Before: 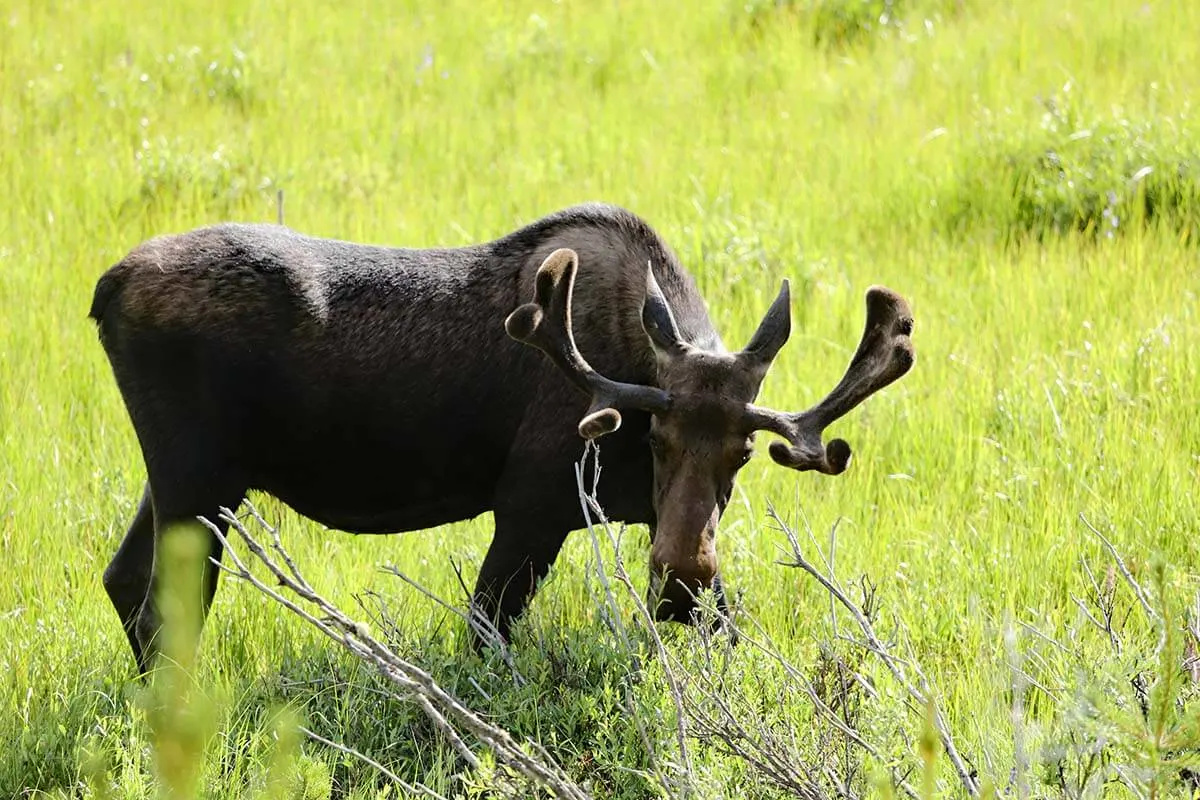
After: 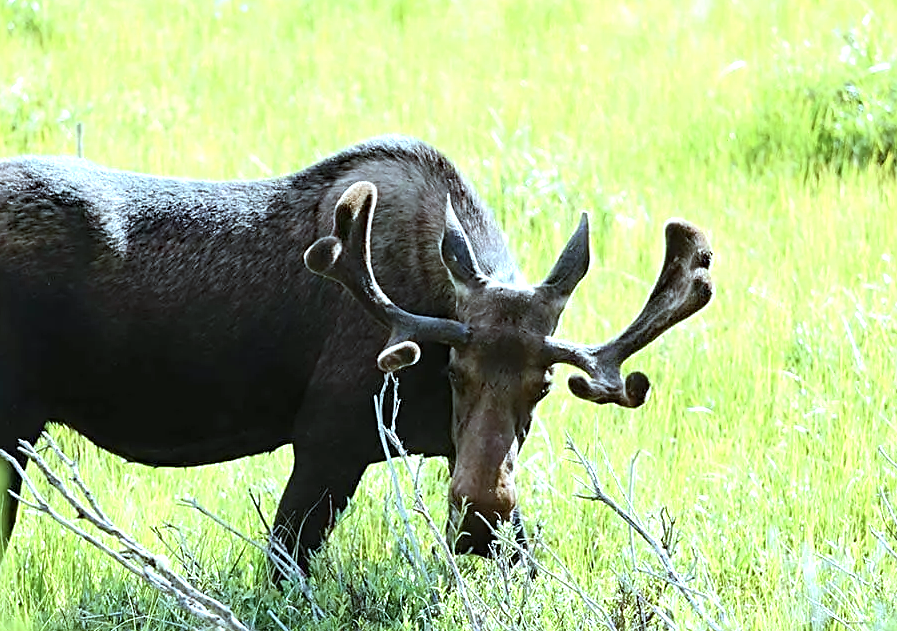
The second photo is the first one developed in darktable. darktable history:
crop: left 16.817%, top 8.458%, right 8.379%, bottom 12.643%
exposure: black level correction 0, exposure 0.701 EV, compensate highlight preservation false
sharpen: radius 2.529, amount 0.328
color correction: highlights a* -10.37, highlights b* -19.25
